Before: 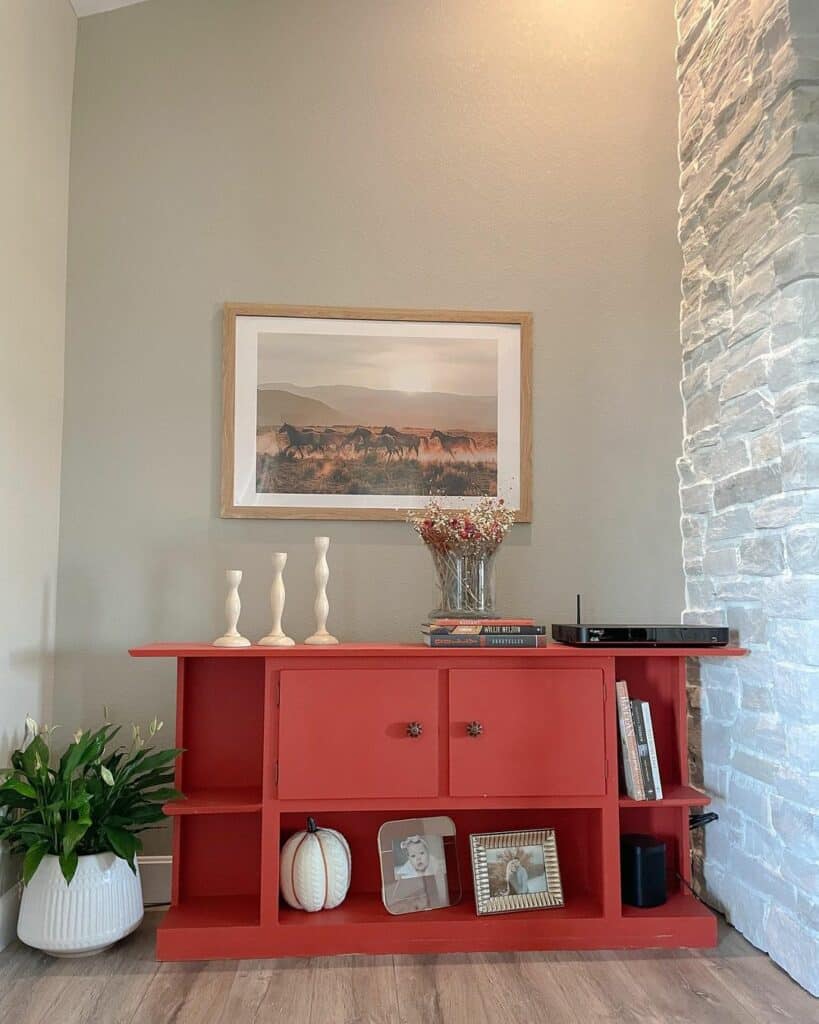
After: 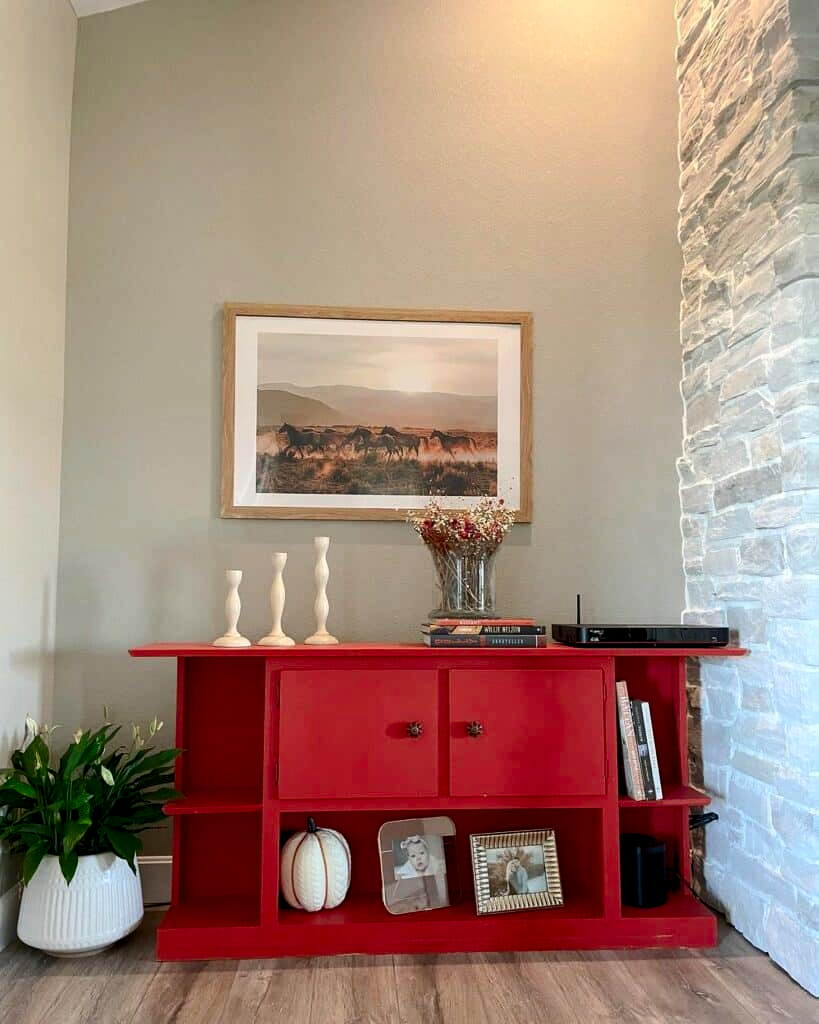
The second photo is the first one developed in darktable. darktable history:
contrast brightness saturation: contrast 0.206, brightness -0.11, saturation 0.212
levels: levels [0.018, 0.493, 1]
